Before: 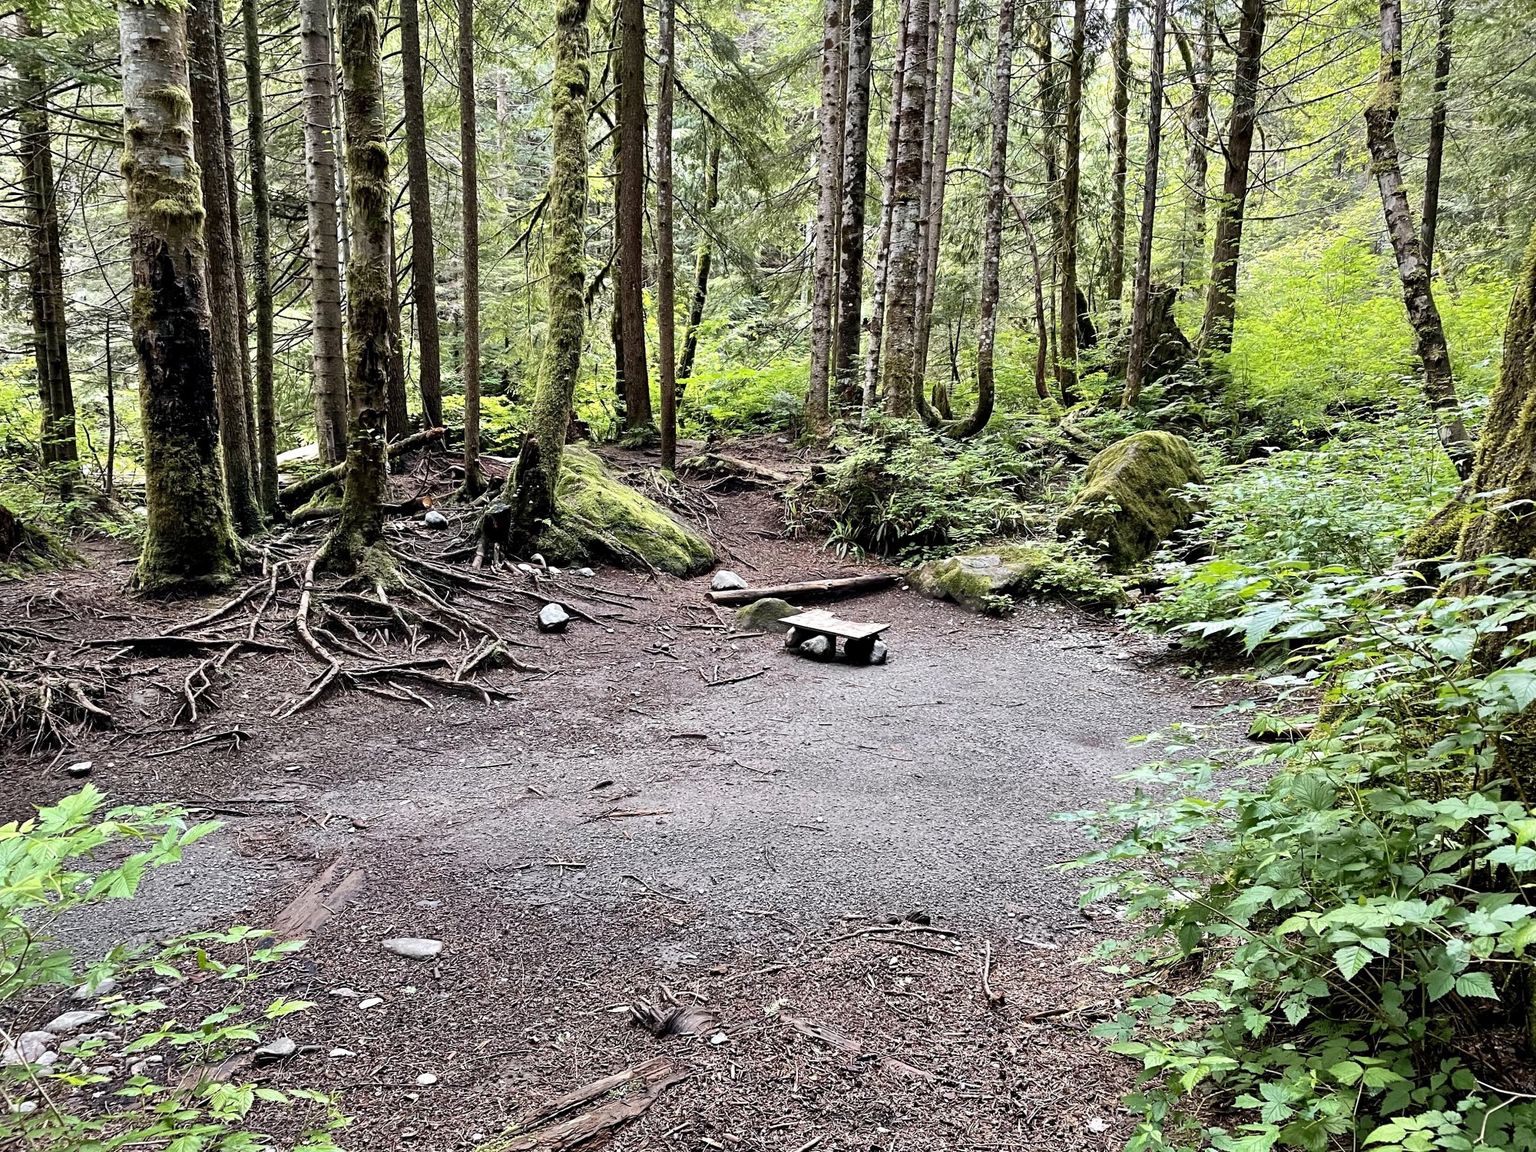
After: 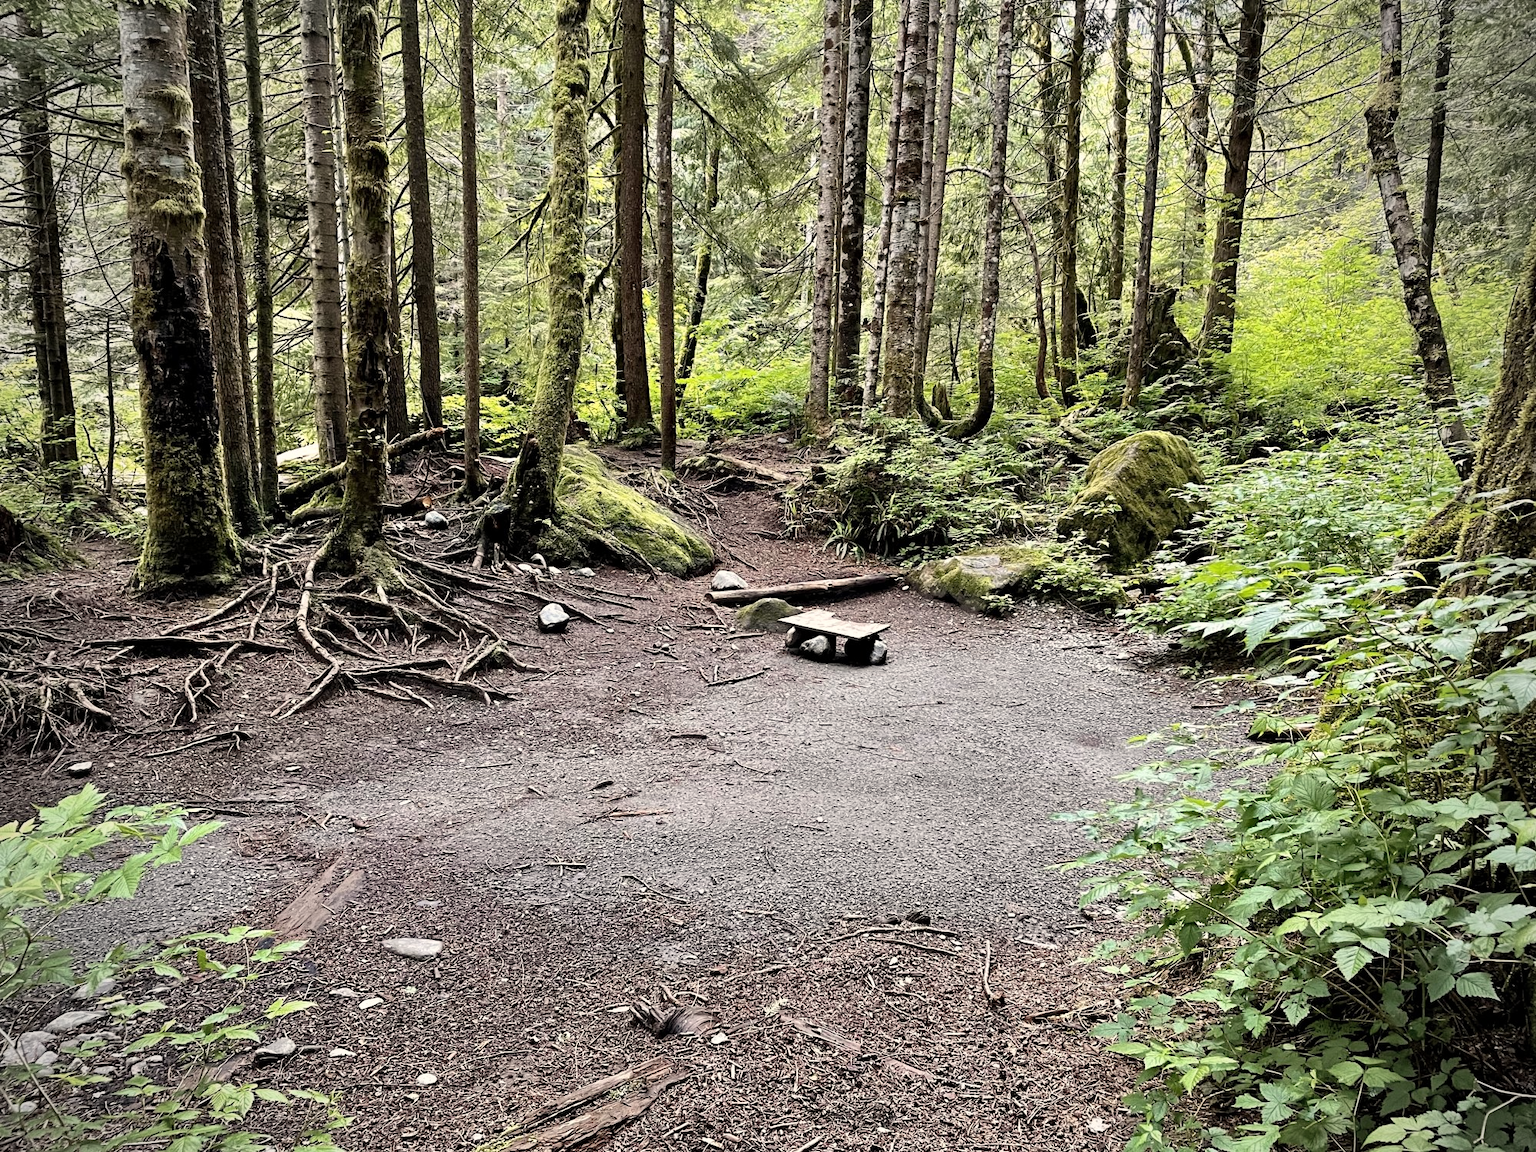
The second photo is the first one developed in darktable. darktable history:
color calibration: x 0.334, y 0.349, temperature 5426 K
vignetting: unbound false
contrast brightness saturation: saturation -0.05
